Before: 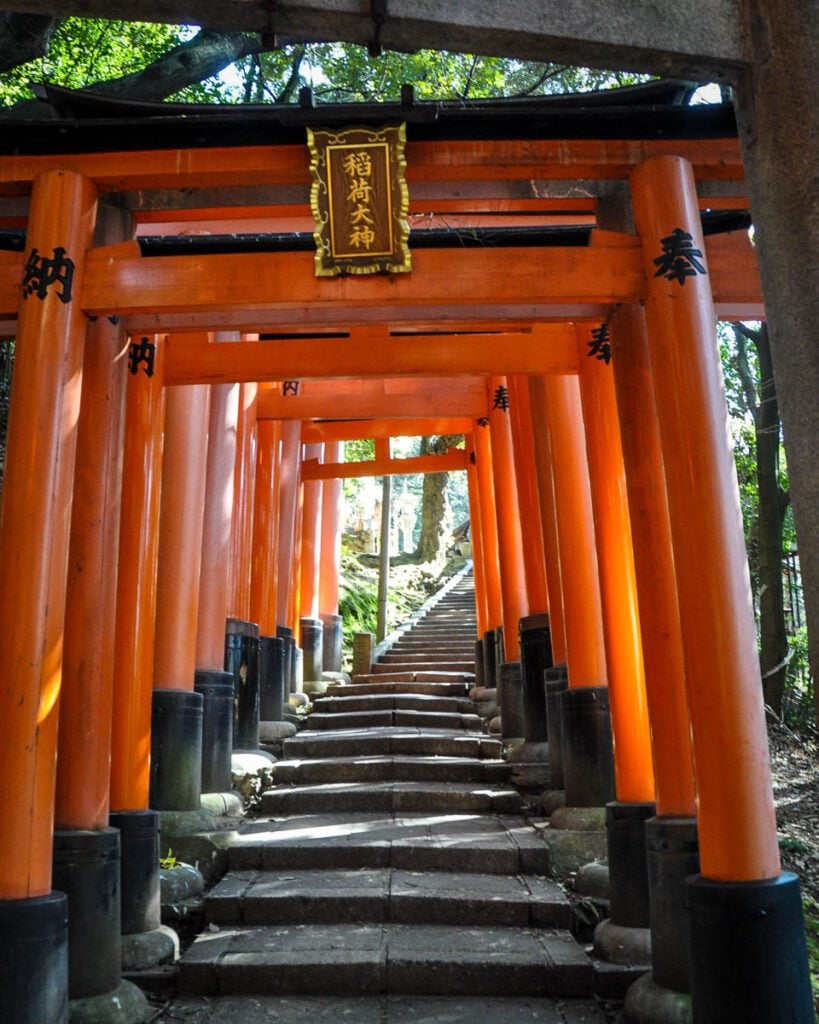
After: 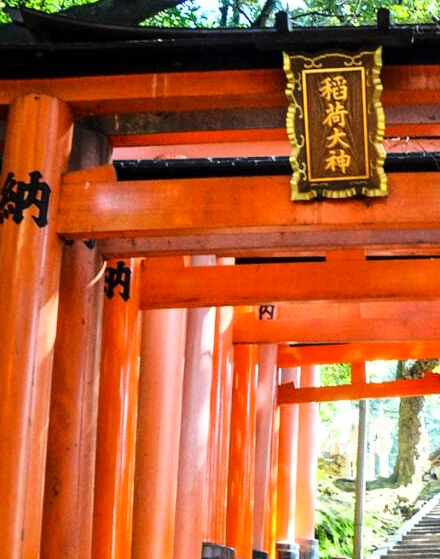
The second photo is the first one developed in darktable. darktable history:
crop and rotate: left 3.046%, top 7.467%, right 43.165%, bottom 37.935%
base curve: curves: ch0 [(0, 0) (0.028, 0.03) (0.121, 0.232) (0.46, 0.748) (0.859, 0.968) (1, 1)]
shadows and highlights: shadows 32.4, highlights -32.07, soften with gaussian
contrast brightness saturation: contrast 0.038, saturation 0.067
